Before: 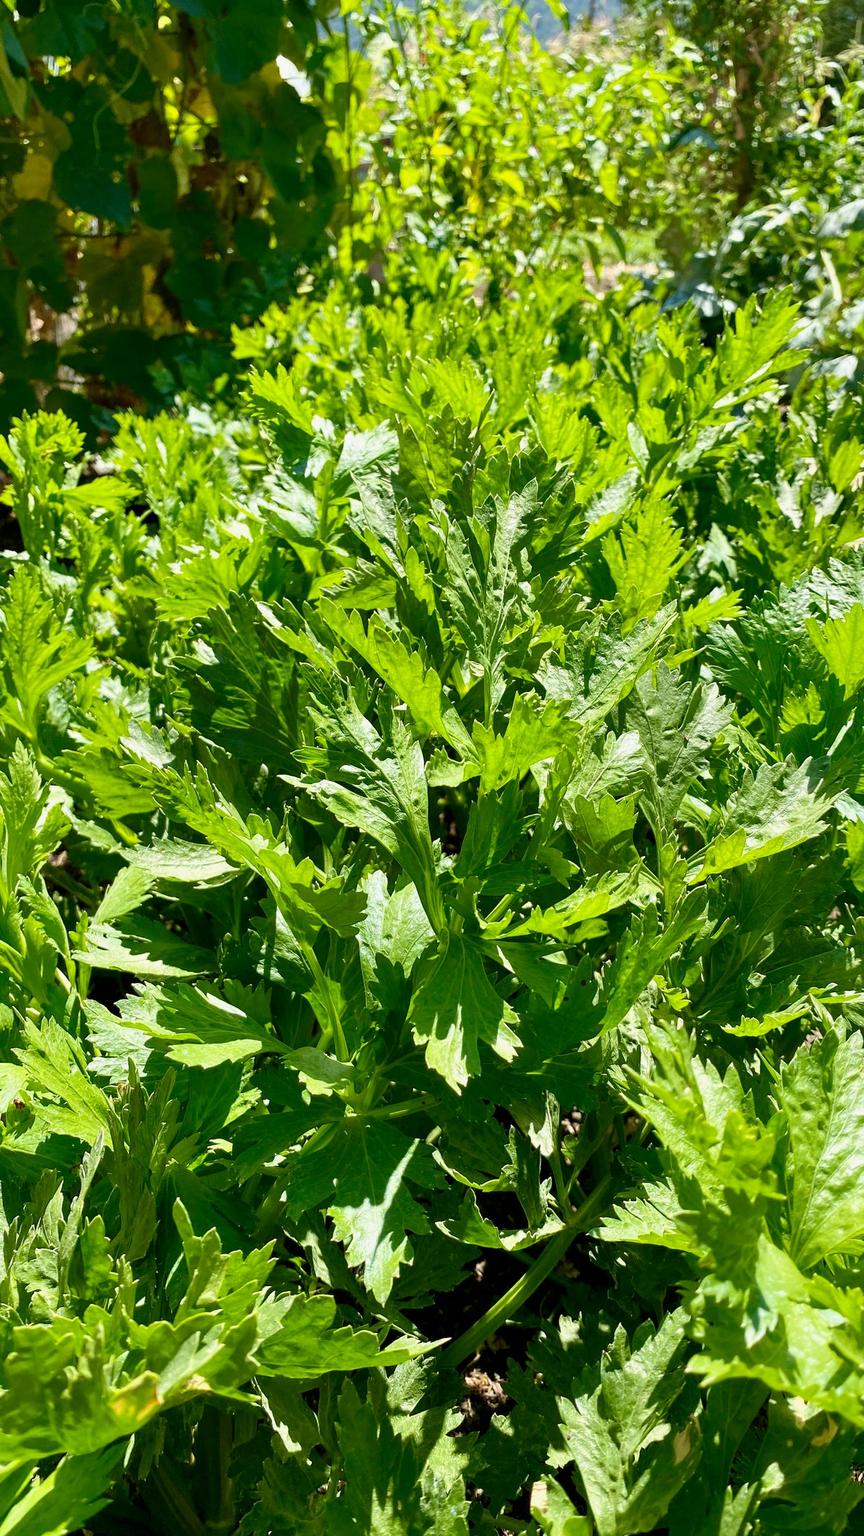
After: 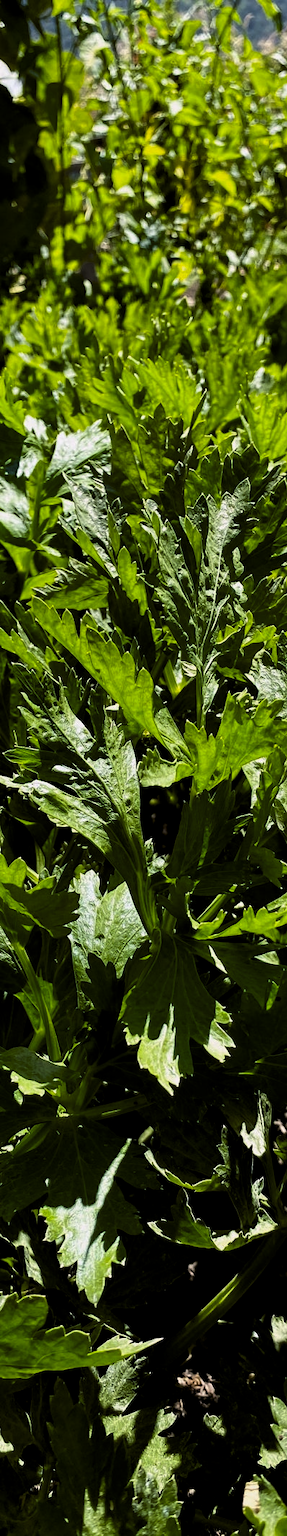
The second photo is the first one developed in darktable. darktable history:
vibrance: vibrance 50%
white balance: red 1, blue 1
color balance: lift [1, 1.015, 1.004, 0.985], gamma [1, 0.958, 0.971, 1.042], gain [1, 0.956, 0.977, 1.044]
levels: mode automatic, black 8.58%, gray 59.42%, levels [0, 0.445, 1]
crop: left 33.36%, right 33.36%
color balance rgb: shadows lift › chroma 1.41%, shadows lift › hue 260°, power › chroma 0.5%, power › hue 260°, highlights gain › chroma 1%, highlights gain › hue 27°, saturation formula JzAzBz (2021)
